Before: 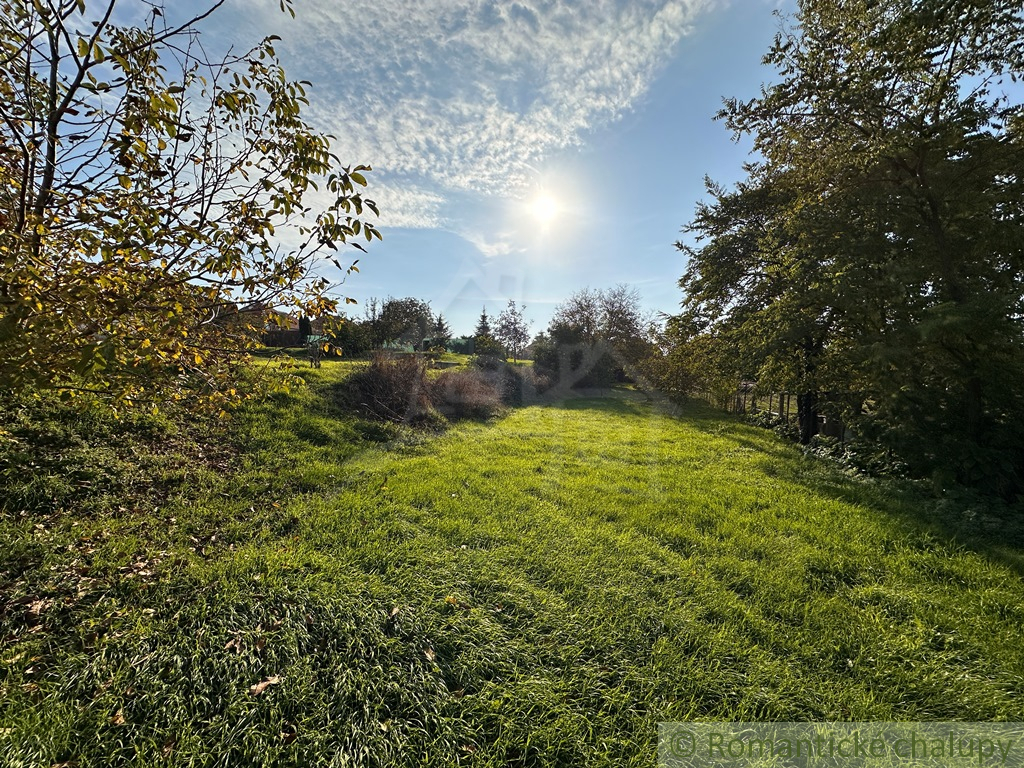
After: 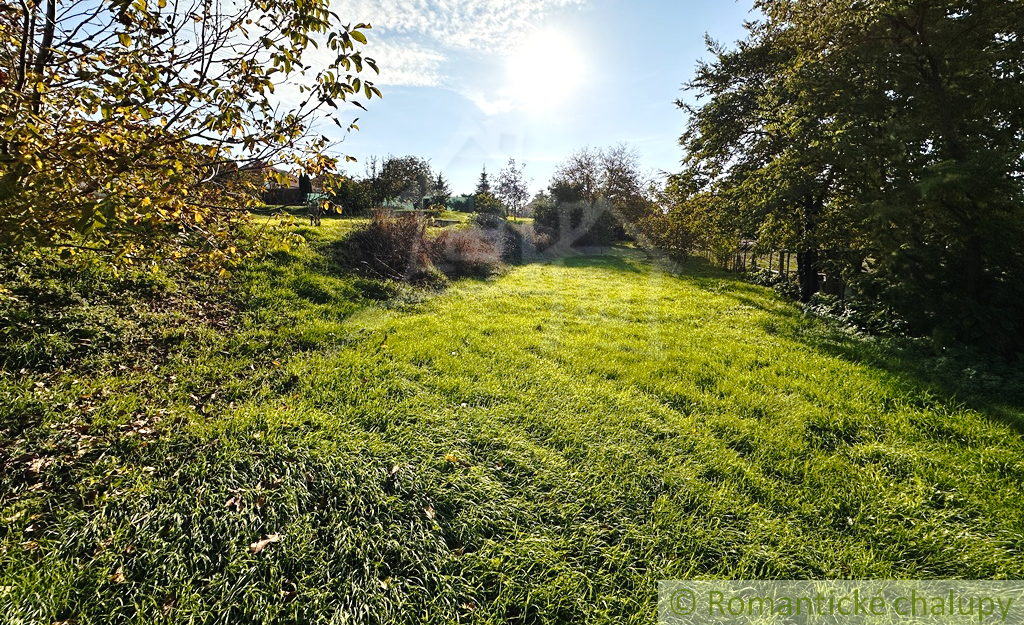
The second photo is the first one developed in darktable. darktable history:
exposure: exposure 0.495 EV, compensate highlight preservation false
crop and rotate: top 18.493%
tone curve: curves: ch0 [(0.003, 0.015) (0.104, 0.07) (0.239, 0.201) (0.327, 0.317) (0.401, 0.443) (0.495, 0.55) (0.65, 0.68) (0.832, 0.858) (1, 0.977)]; ch1 [(0, 0) (0.161, 0.092) (0.35, 0.33) (0.379, 0.401) (0.447, 0.476) (0.495, 0.499) (0.515, 0.518) (0.55, 0.557) (0.621, 0.615) (0.718, 0.734) (1, 1)]; ch2 [(0, 0) (0.359, 0.372) (0.437, 0.437) (0.502, 0.501) (0.534, 0.537) (0.599, 0.586) (1, 1)], preserve colors none
